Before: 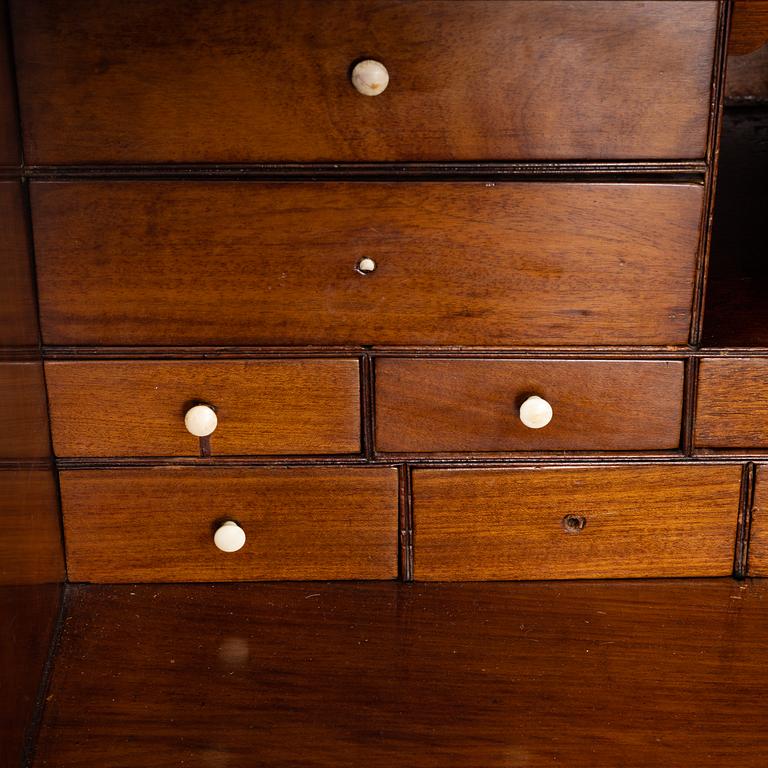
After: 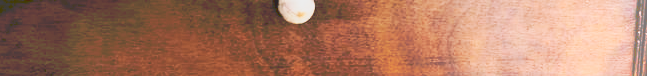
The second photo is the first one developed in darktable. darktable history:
bloom: on, module defaults
filmic rgb: black relative exposure -5 EV, hardness 2.88, contrast 1.3, highlights saturation mix -30%
shadows and highlights: soften with gaussian
tone curve: curves: ch0 [(0, 0) (0.003, 0.202) (0.011, 0.205) (0.025, 0.222) (0.044, 0.258) (0.069, 0.298) (0.1, 0.321) (0.136, 0.333) (0.177, 0.38) (0.224, 0.439) (0.277, 0.51) (0.335, 0.594) (0.399, 0.675) (0.468, 0.743) (0.543, 0.805) (0.623, 0.861) (0.709, 0.905) (0.801, 0.931) (0.898, 0.941) (1, 1)], preserve colors none
tone equalizer: on, module defaults
white balance: red 0.984, blue 1.059
crop and rotate: left 9.644%, top 9.491%, right 6.021%, bottom 80.509%
